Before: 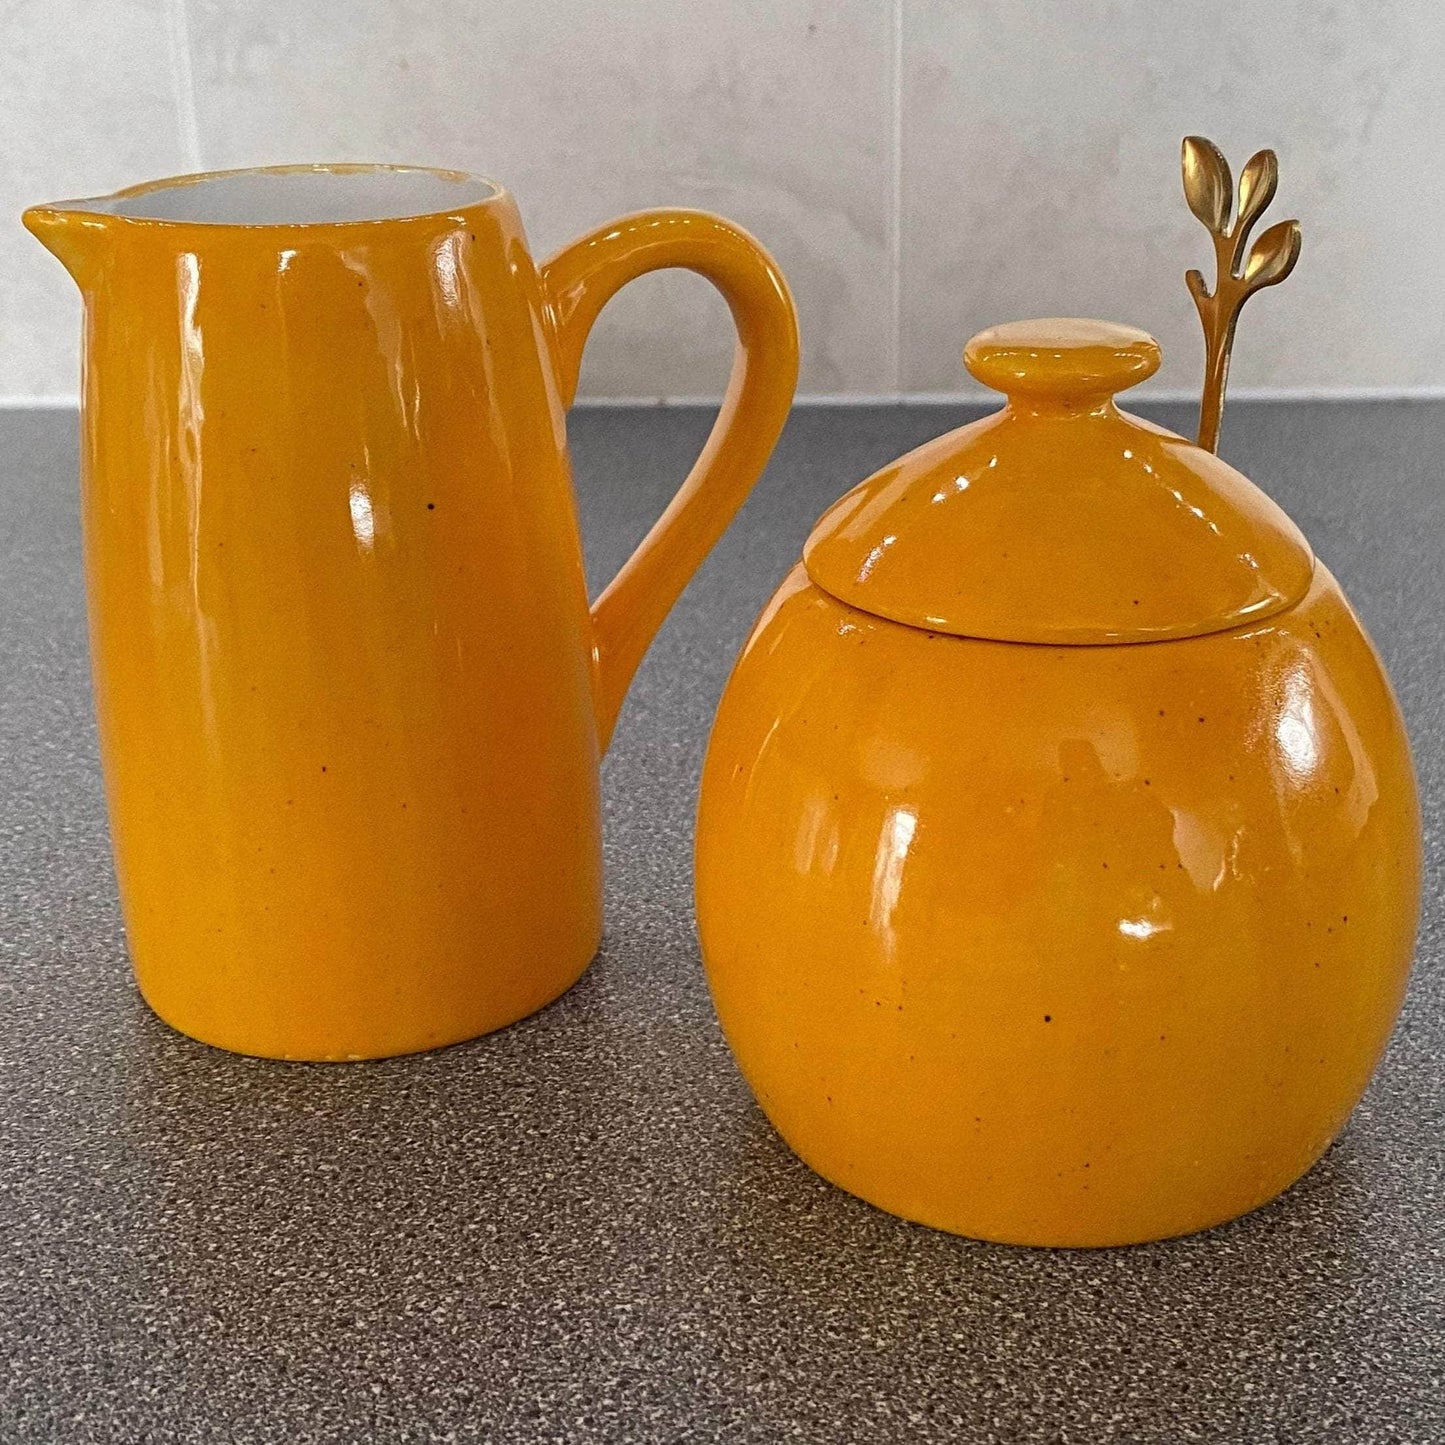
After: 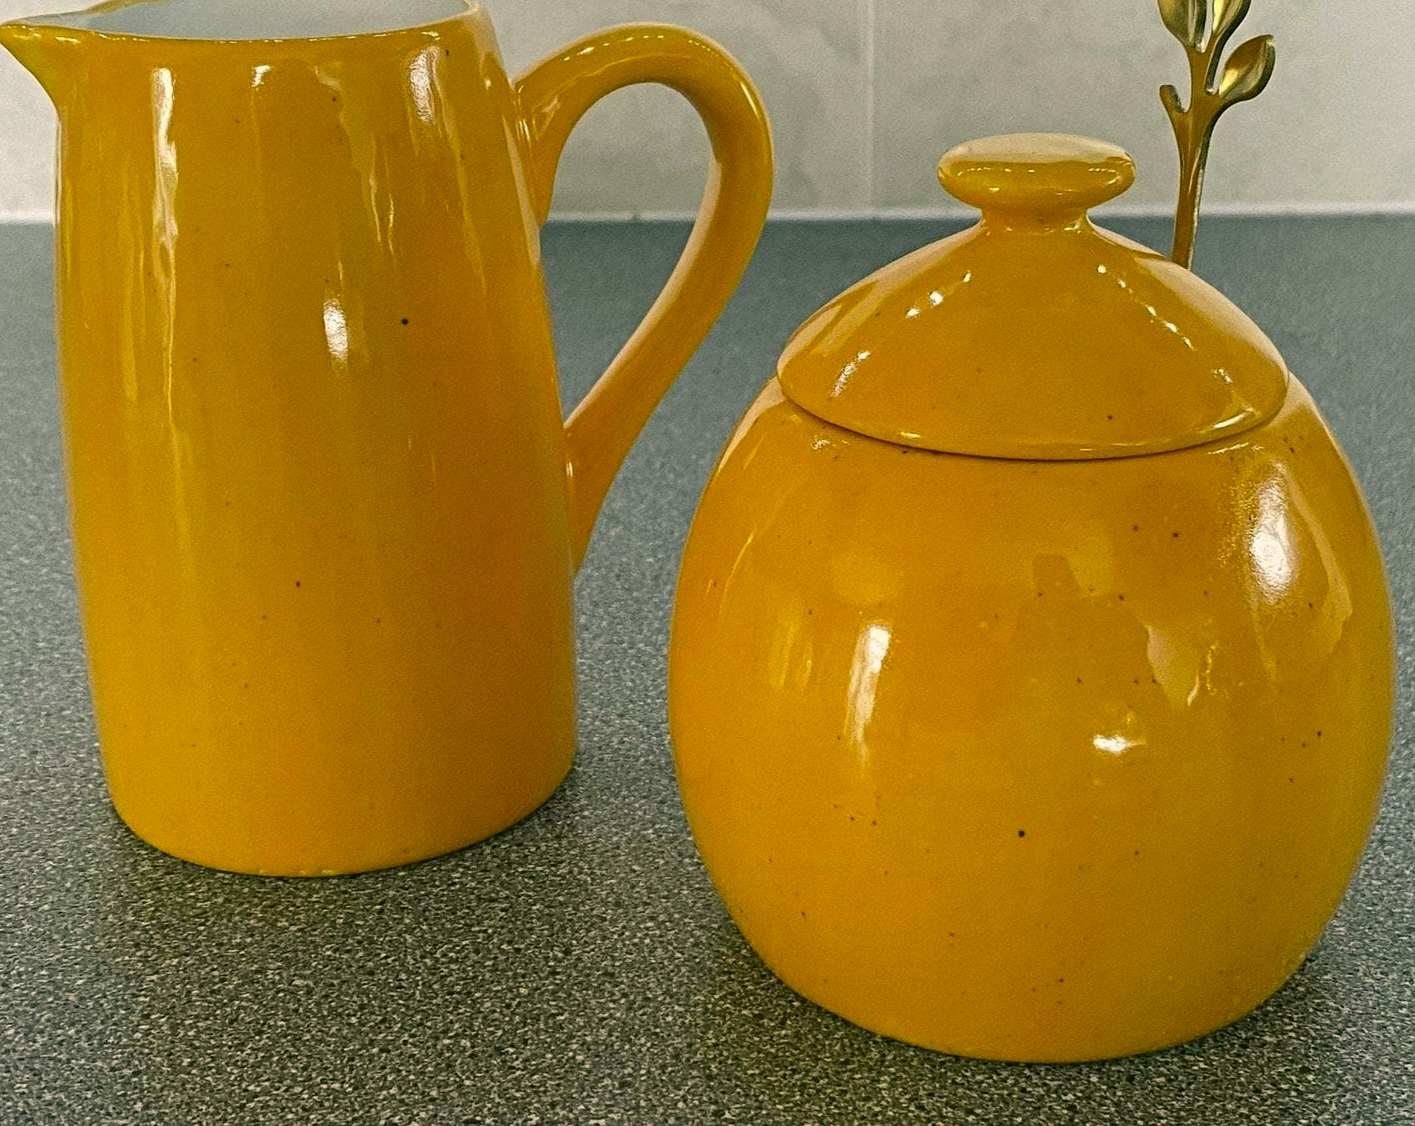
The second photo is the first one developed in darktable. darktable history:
crop and rotate: left 1.814%, top 12.818%, right 0.25%, bottom 9.225%
color correction: highlights a* 5.3, highlights b* 24.26, shadows a* -15.58, shadows b* 4.02
white balance: red 0.931, blue 1.11
